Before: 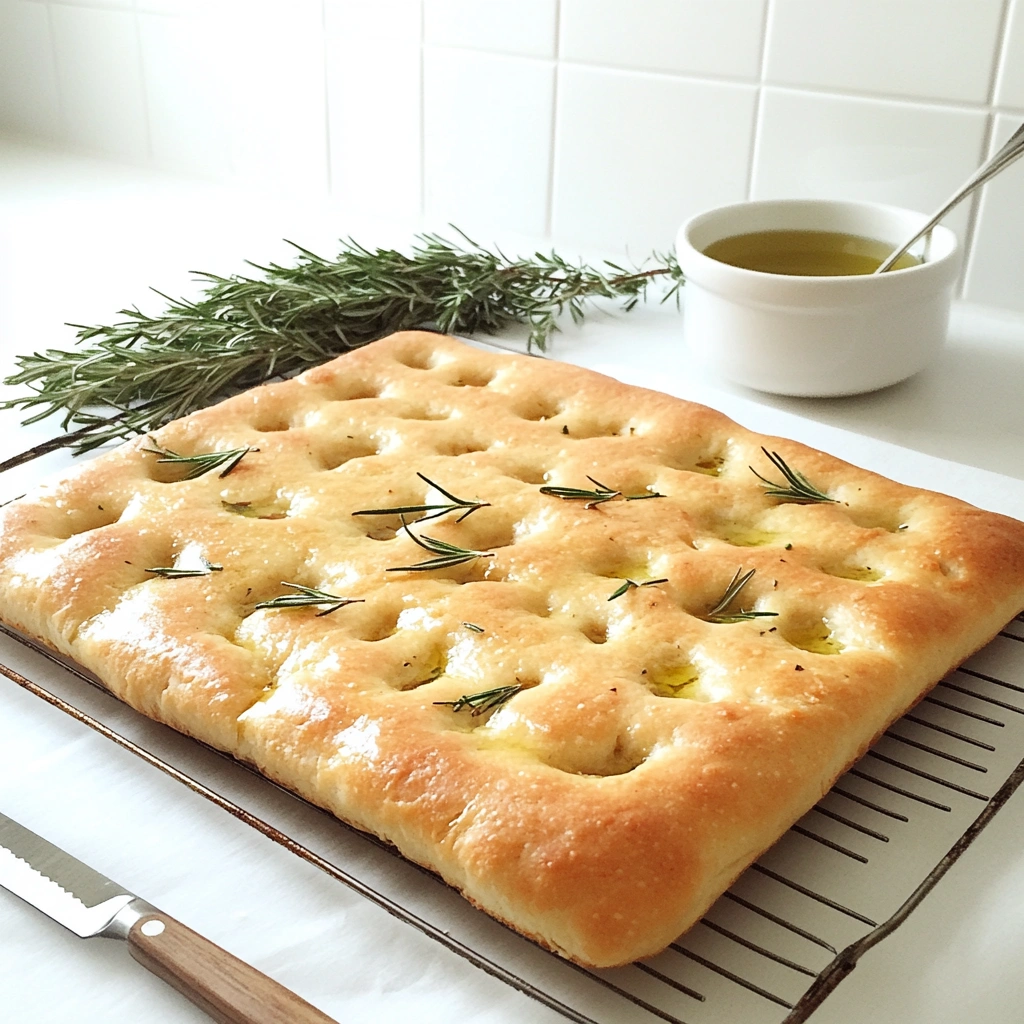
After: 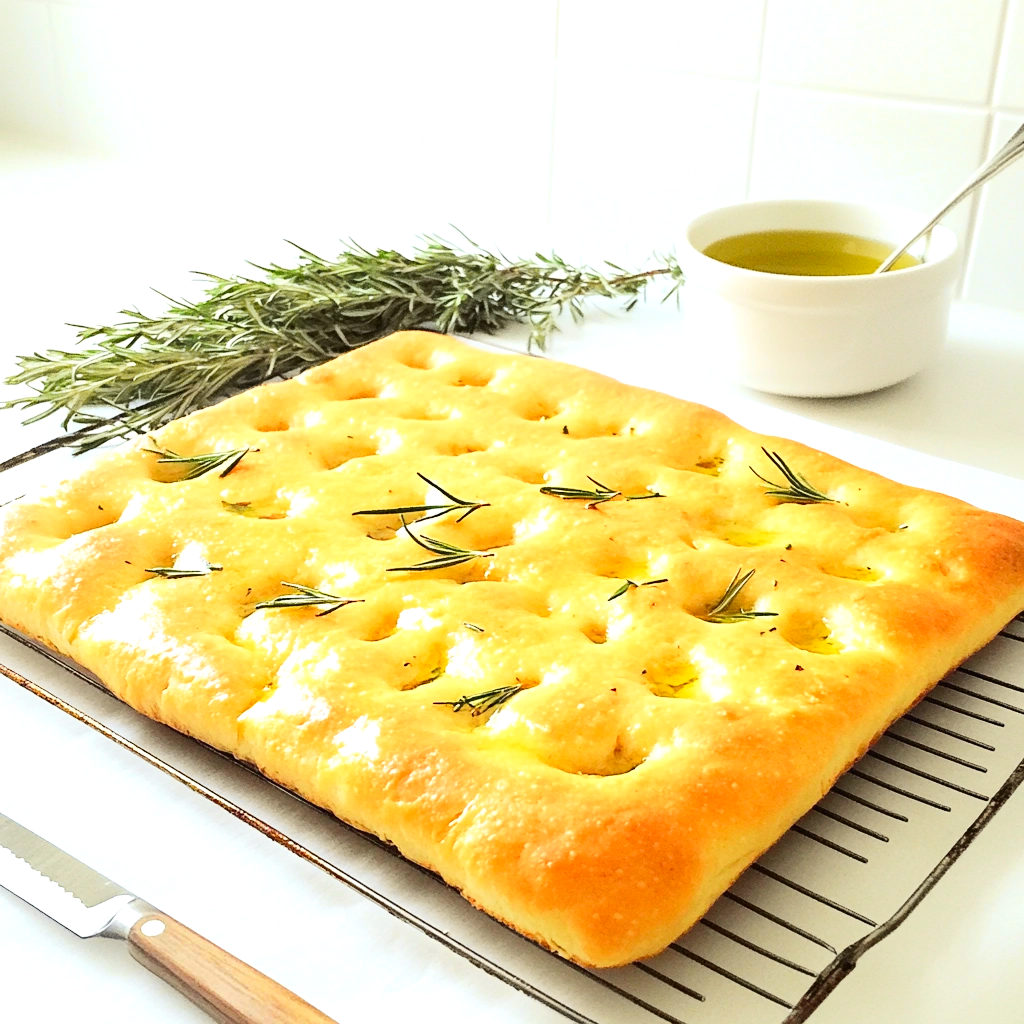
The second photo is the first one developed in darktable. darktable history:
tone curve: curves: ch0 [(0, 0) (0.11, 0.081) (0.256, 0.259) (0.398, 0.475) (0.498, 0.611) (0.65, 0.757) (0.835, 0.883) (1, 0.961)]; ch1 [(0, 0) (0.346, 0.307) (0.408, 0.369) (0.453, 0.457) (0.482, 0.479) (0.502, 0.498) (0.521, 0.51) (0.553, 0.554) (0.618, 0.65) (0.693, 0.727) (1, 1)]; ch2 [(0, 0) (0.358, 0.362) (0.434, 0.46) (0.485, 0.494) (0.5, 0.494) (0.511, 0.508) (0.537, 0.55) (0.579, 0.599) (0.621, 0.693) (1, 1)], color space Lab, independent channels, preserve colors none
tone equalizer: smoothing diameter 24.83%, edges refinement/feathering 9.4, preserve details guided filter
exposure: black level correction 0, exposure 0.703 EV, compensate highlight preservation false
